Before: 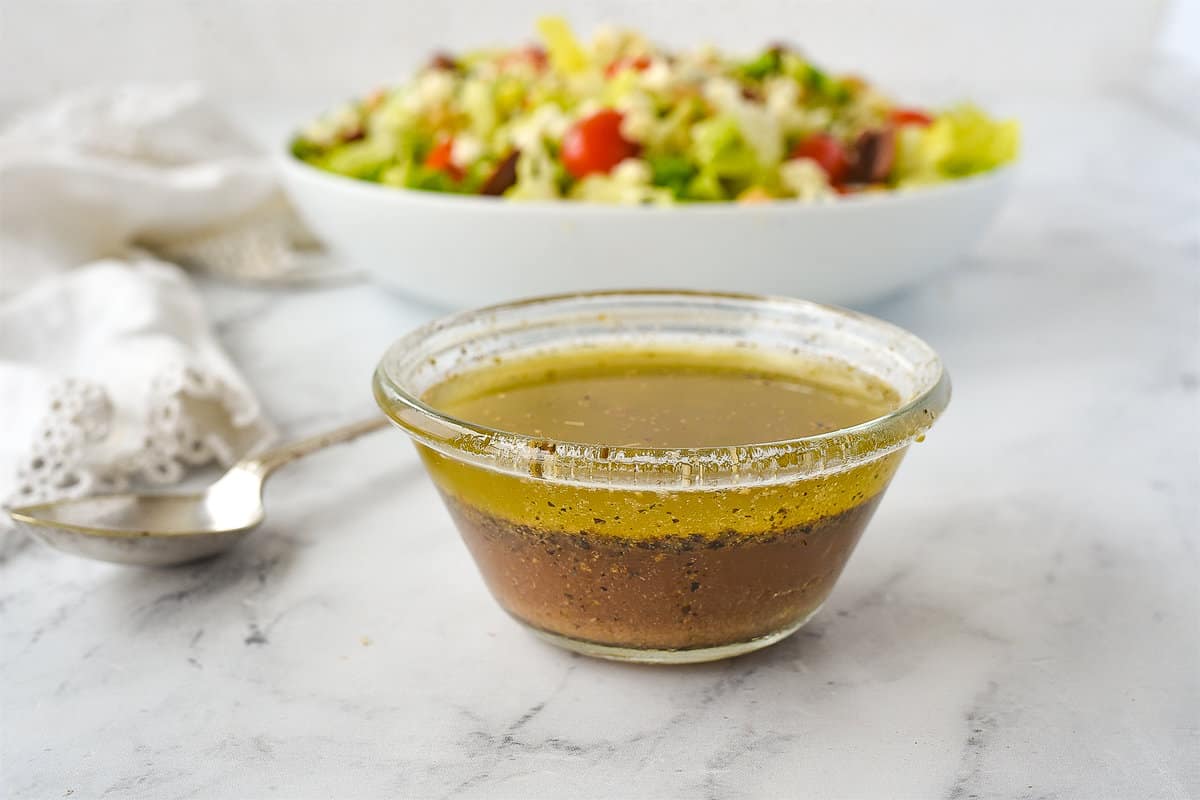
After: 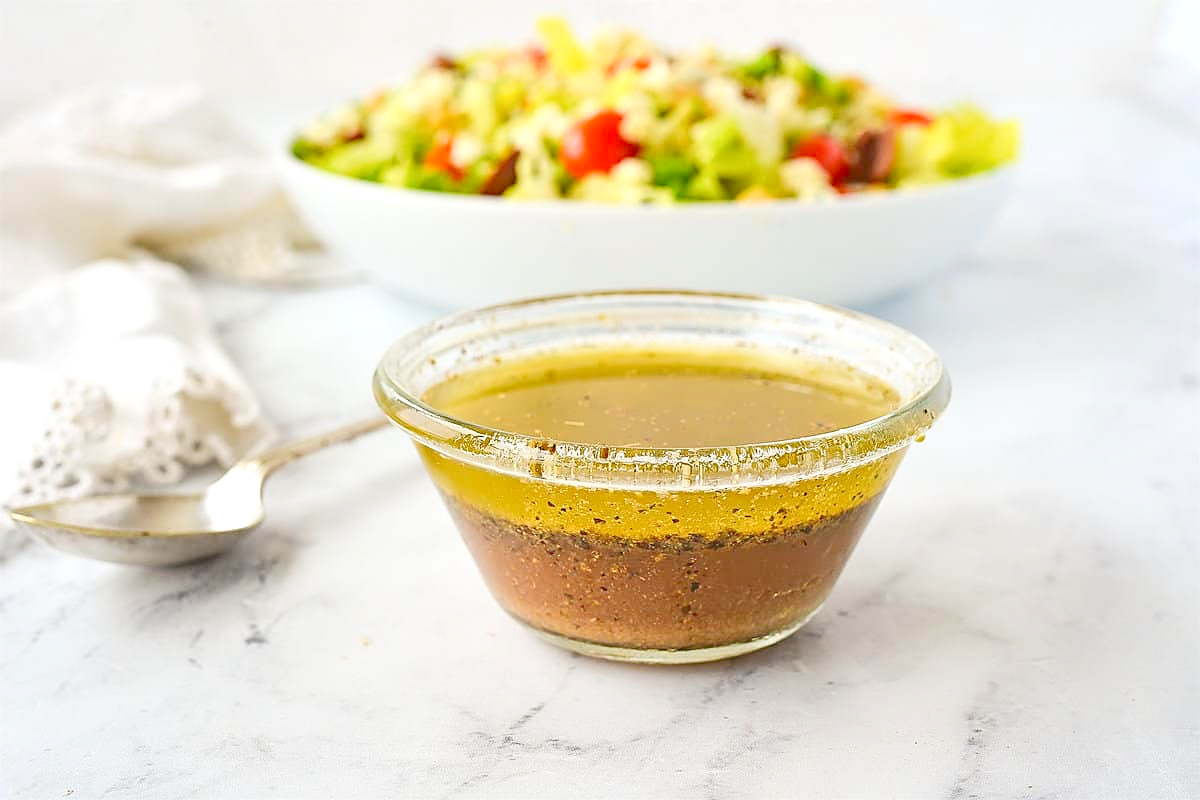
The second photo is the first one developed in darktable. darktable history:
sharpen: on, module defaults
haze removal: strength 0.011, distance 0.25, compatibility mode true, adaptive false
contrast brightness saturation: contrast 0.143
levels: black 0.095%, levels [0, 0.397, 0.955]
